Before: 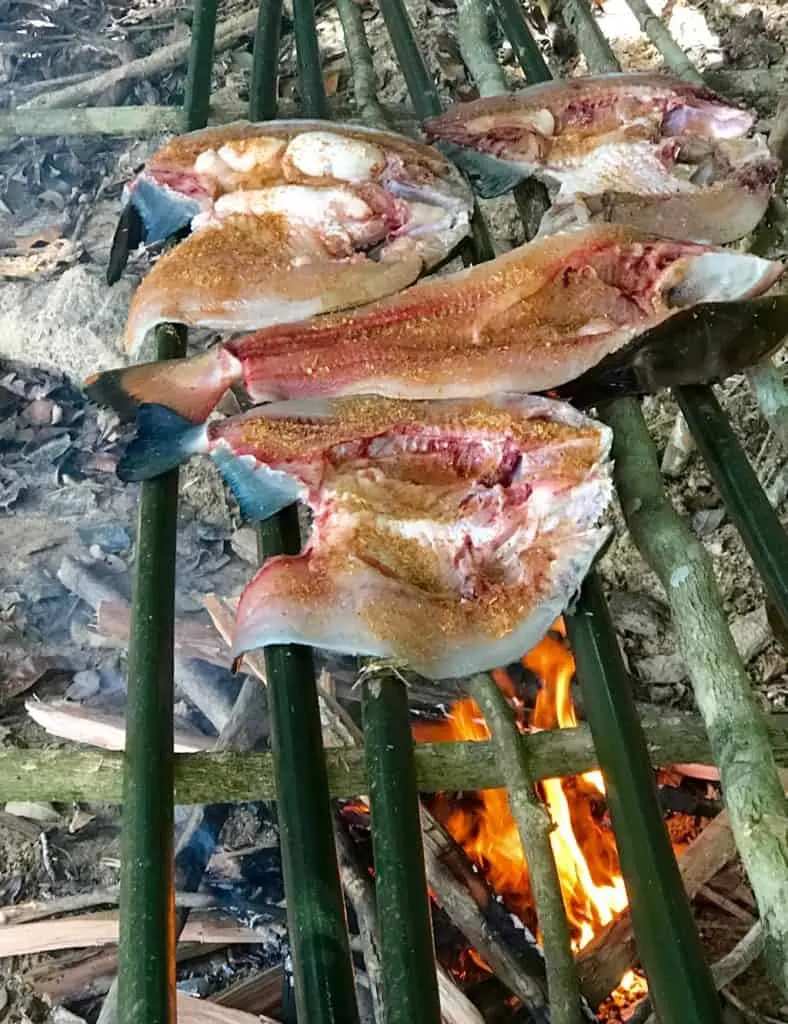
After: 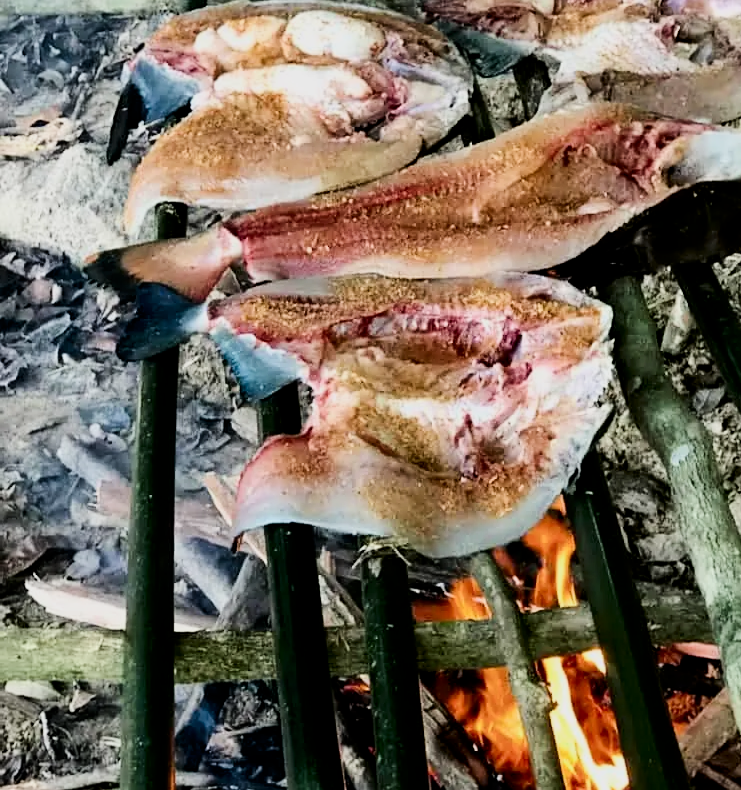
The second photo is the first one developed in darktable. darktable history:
crop and rotate: angle 0.048°, top 11.872%, right 5.817%, bottom 10.854%
filmic rgb: black relative exposure -4.64 EV, white relative exposure 4.77 EV, hardness 2.35, latitude 36.91%, contrast 1.048, highlights saturation mix 1.49%, shadows ↔ highlights balance 1.28%
contrast brightness saturation: contrast 0.294
